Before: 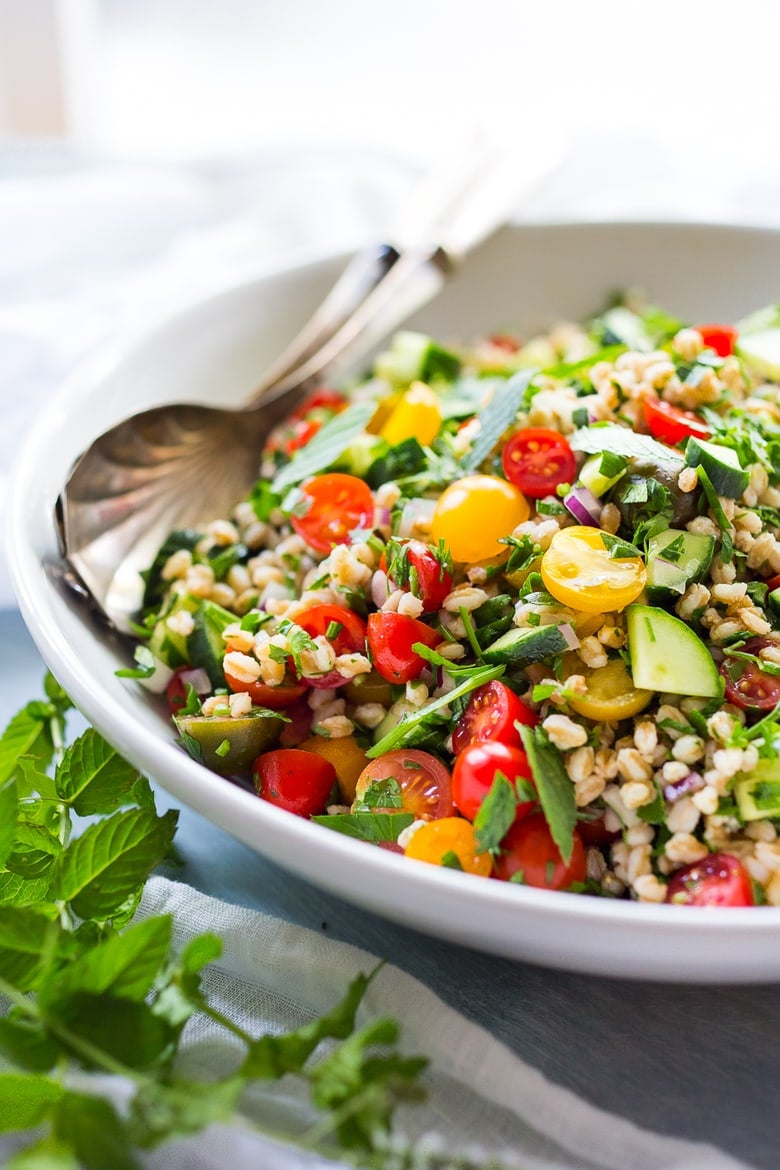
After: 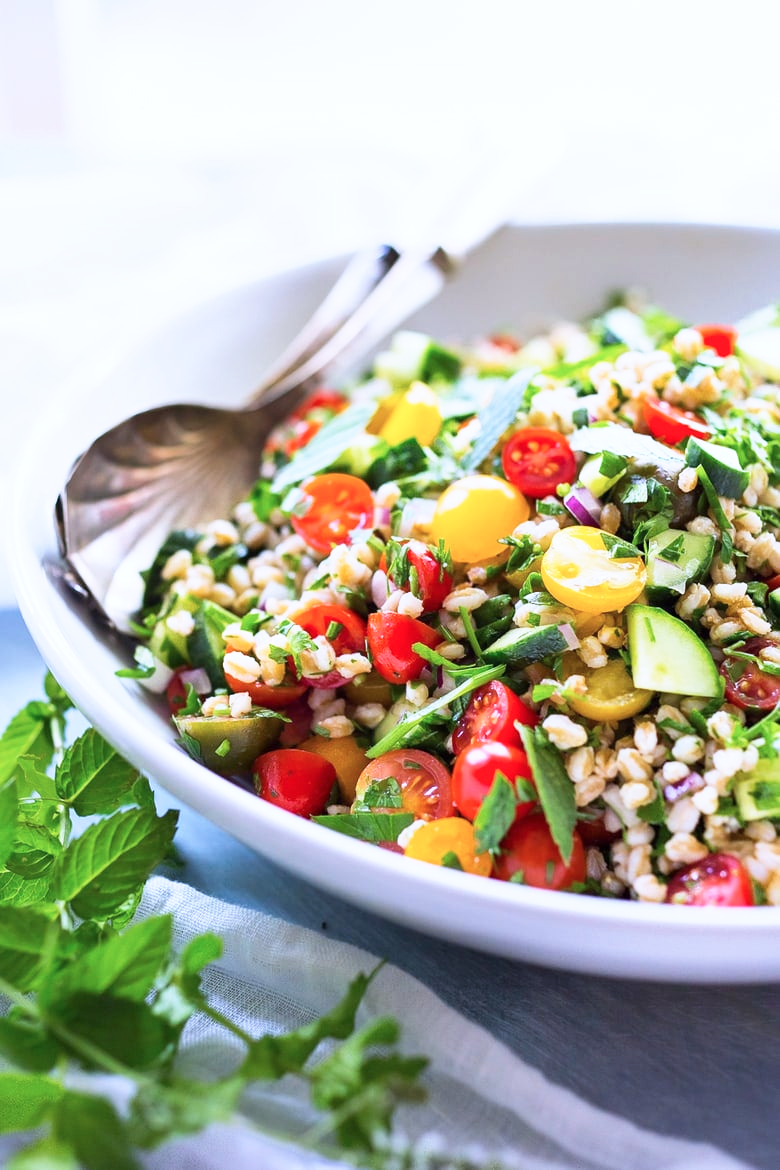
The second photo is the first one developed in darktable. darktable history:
base curve: curves: ch0 [(0, 0) (0.688, 0.865) (1, 1)], preserve colors none
color calibration: gray › normalize channels true, illuminant as shot in camera, x 0.377, y 0.393, temperature 4203.33 K, gamut compression 0.029
tone equalizer: on, module defaults
